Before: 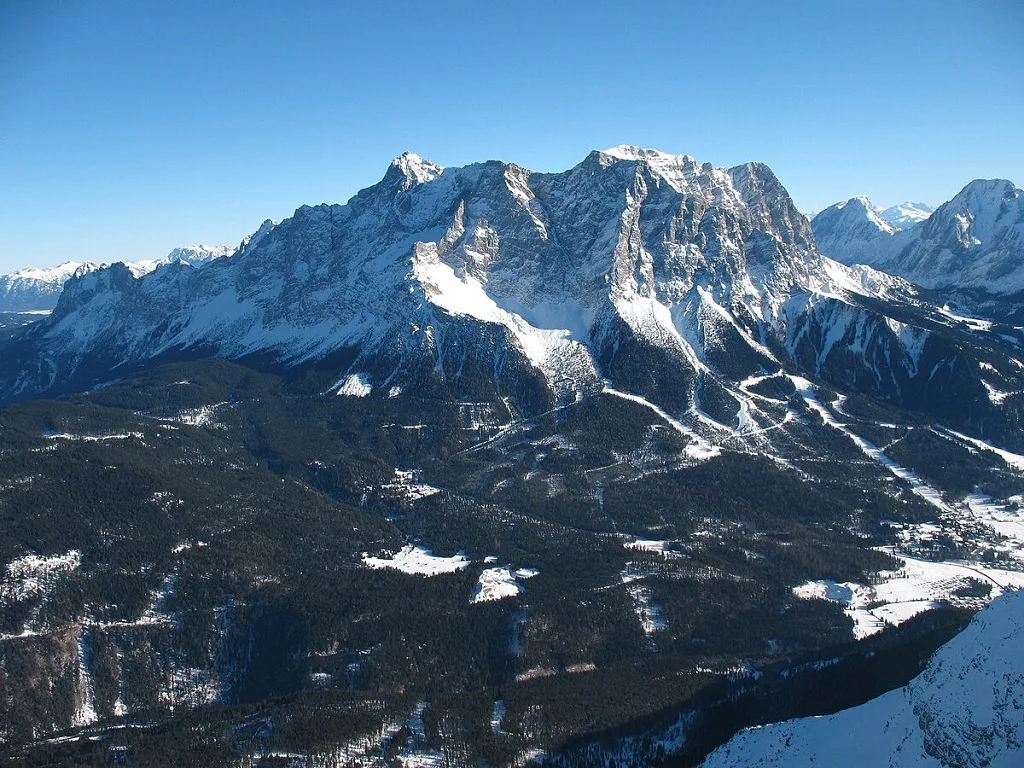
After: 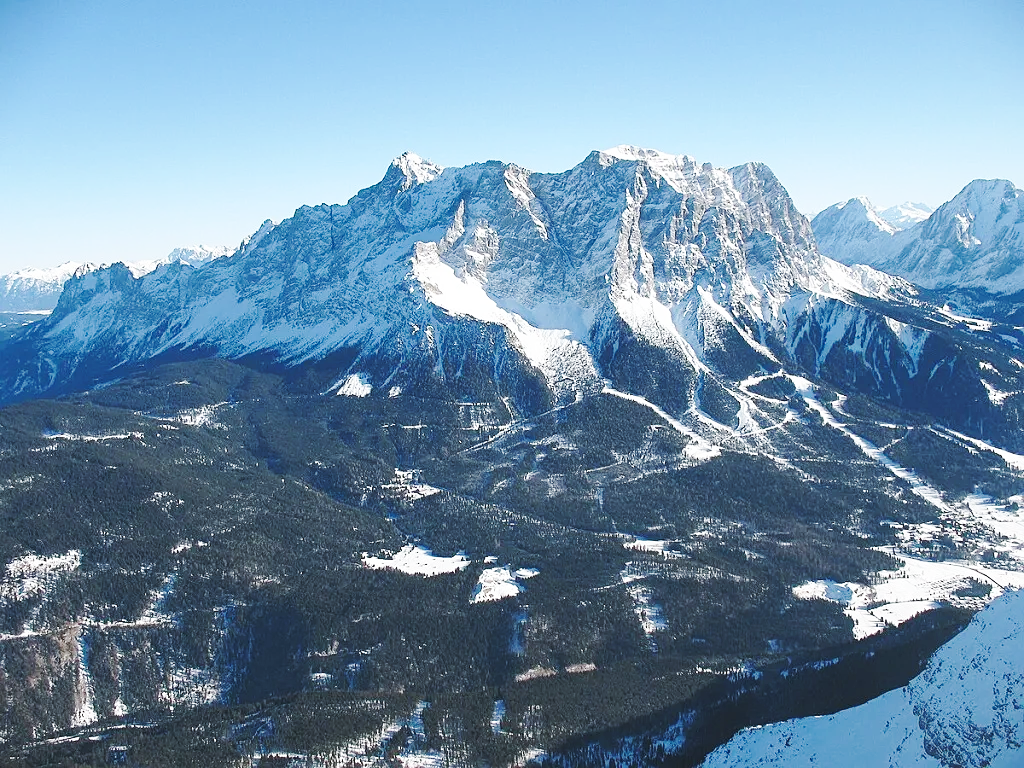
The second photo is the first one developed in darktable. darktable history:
sharpen: amount 0.2
base curve: curves: ch0 [(0, 0.007) (0.028, 0.063) (0.121, 0.311) (0.46, 0.743) (0.859, 0.957) (1, 1)], preserve colors none
